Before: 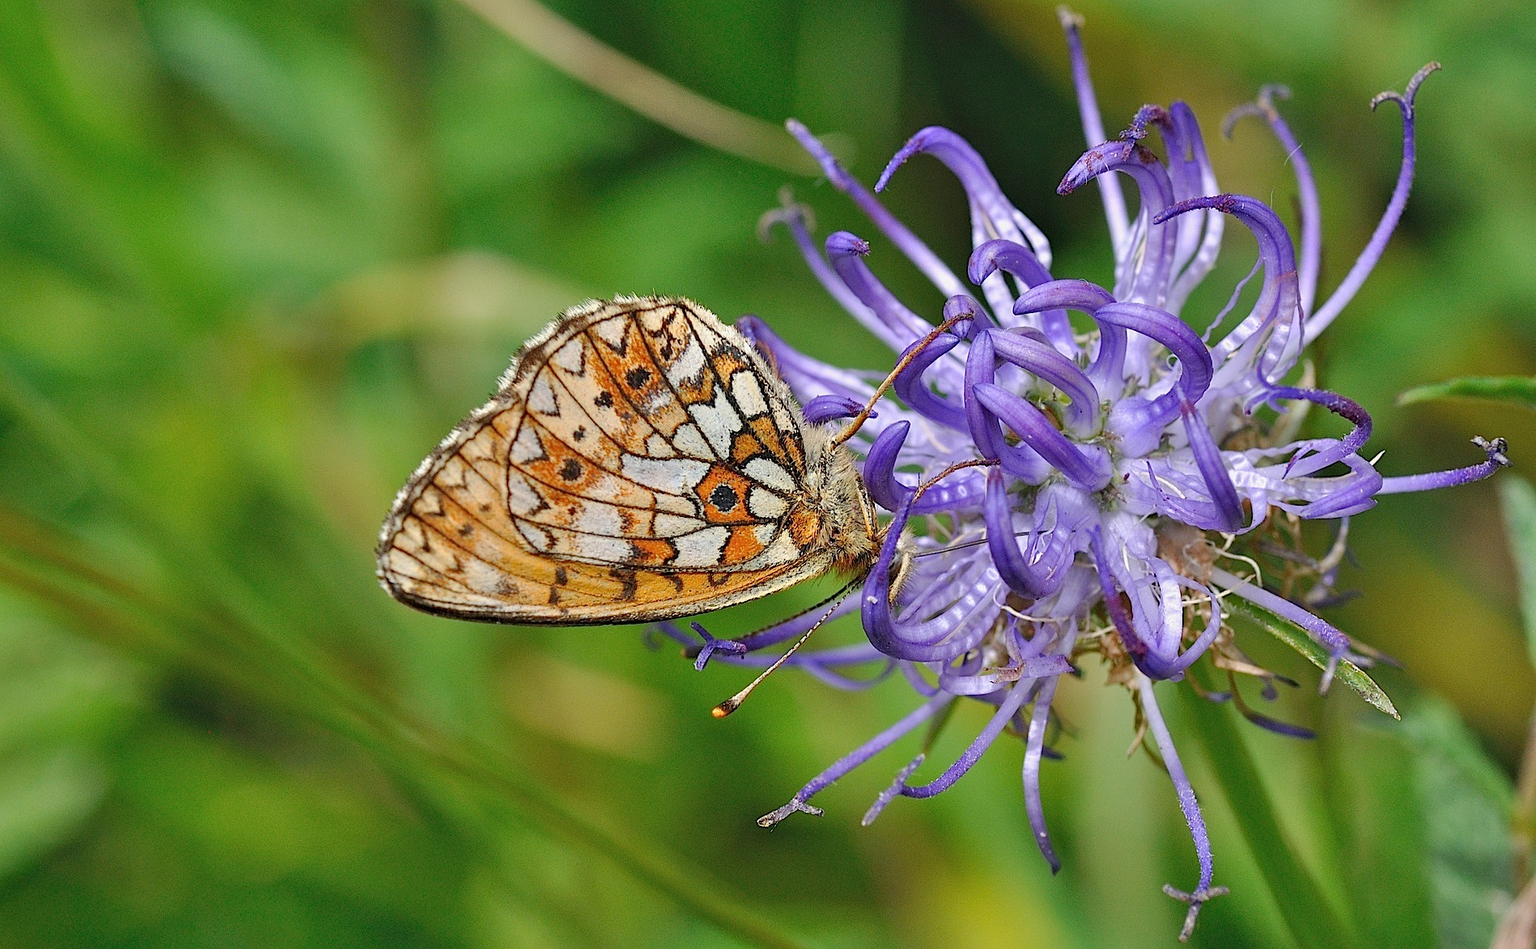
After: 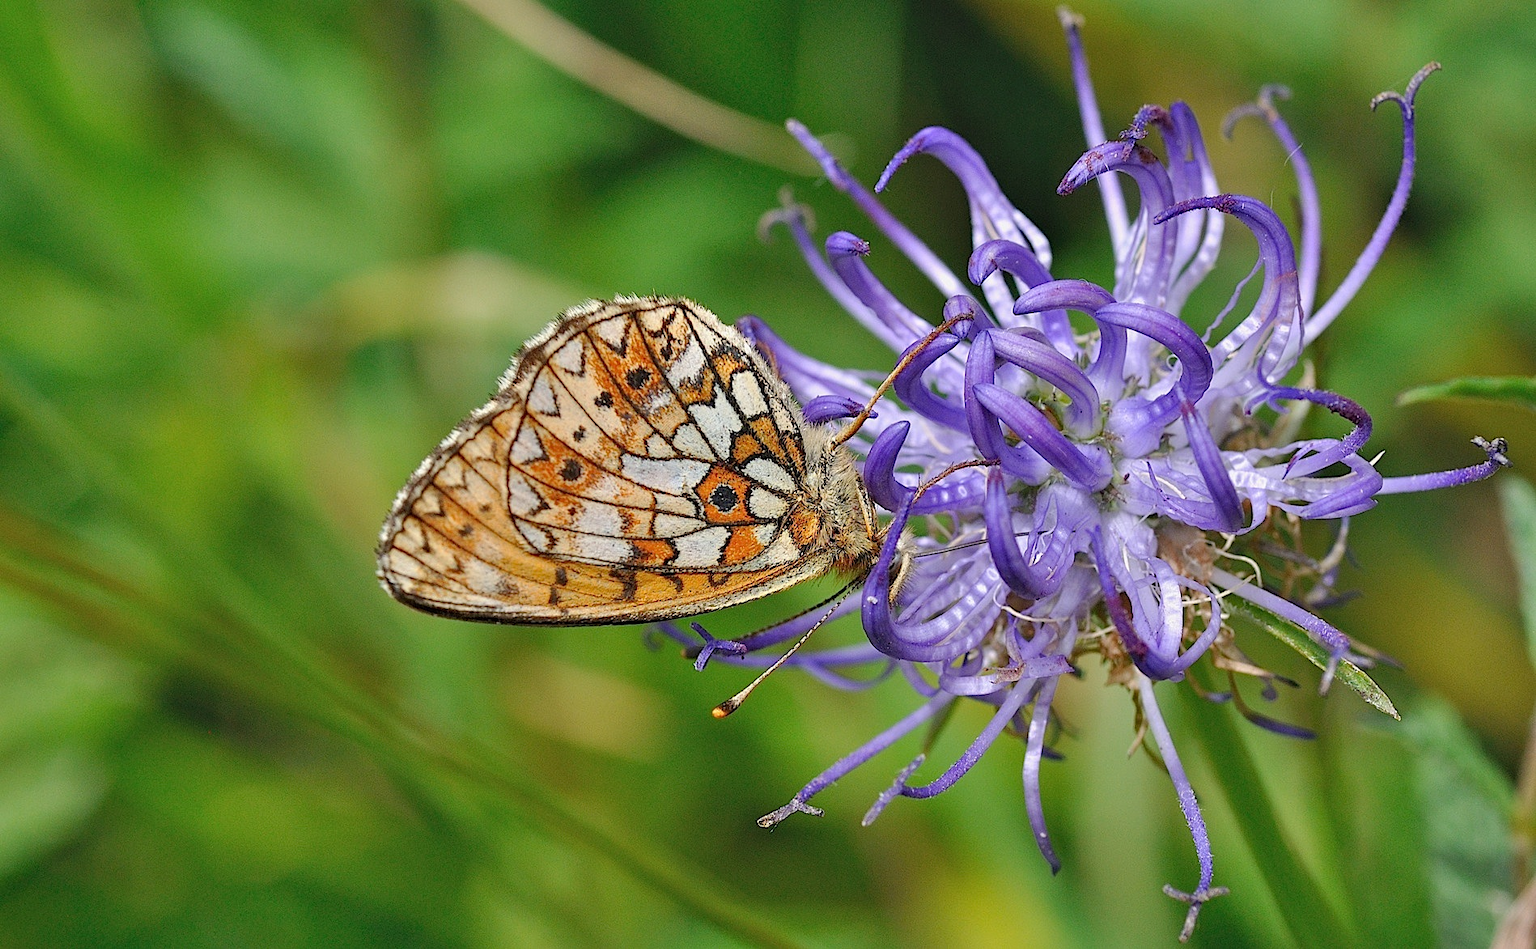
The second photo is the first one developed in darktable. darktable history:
shadows and highlights: shadows 3.97, highlights -19.04, soften with gaussian
